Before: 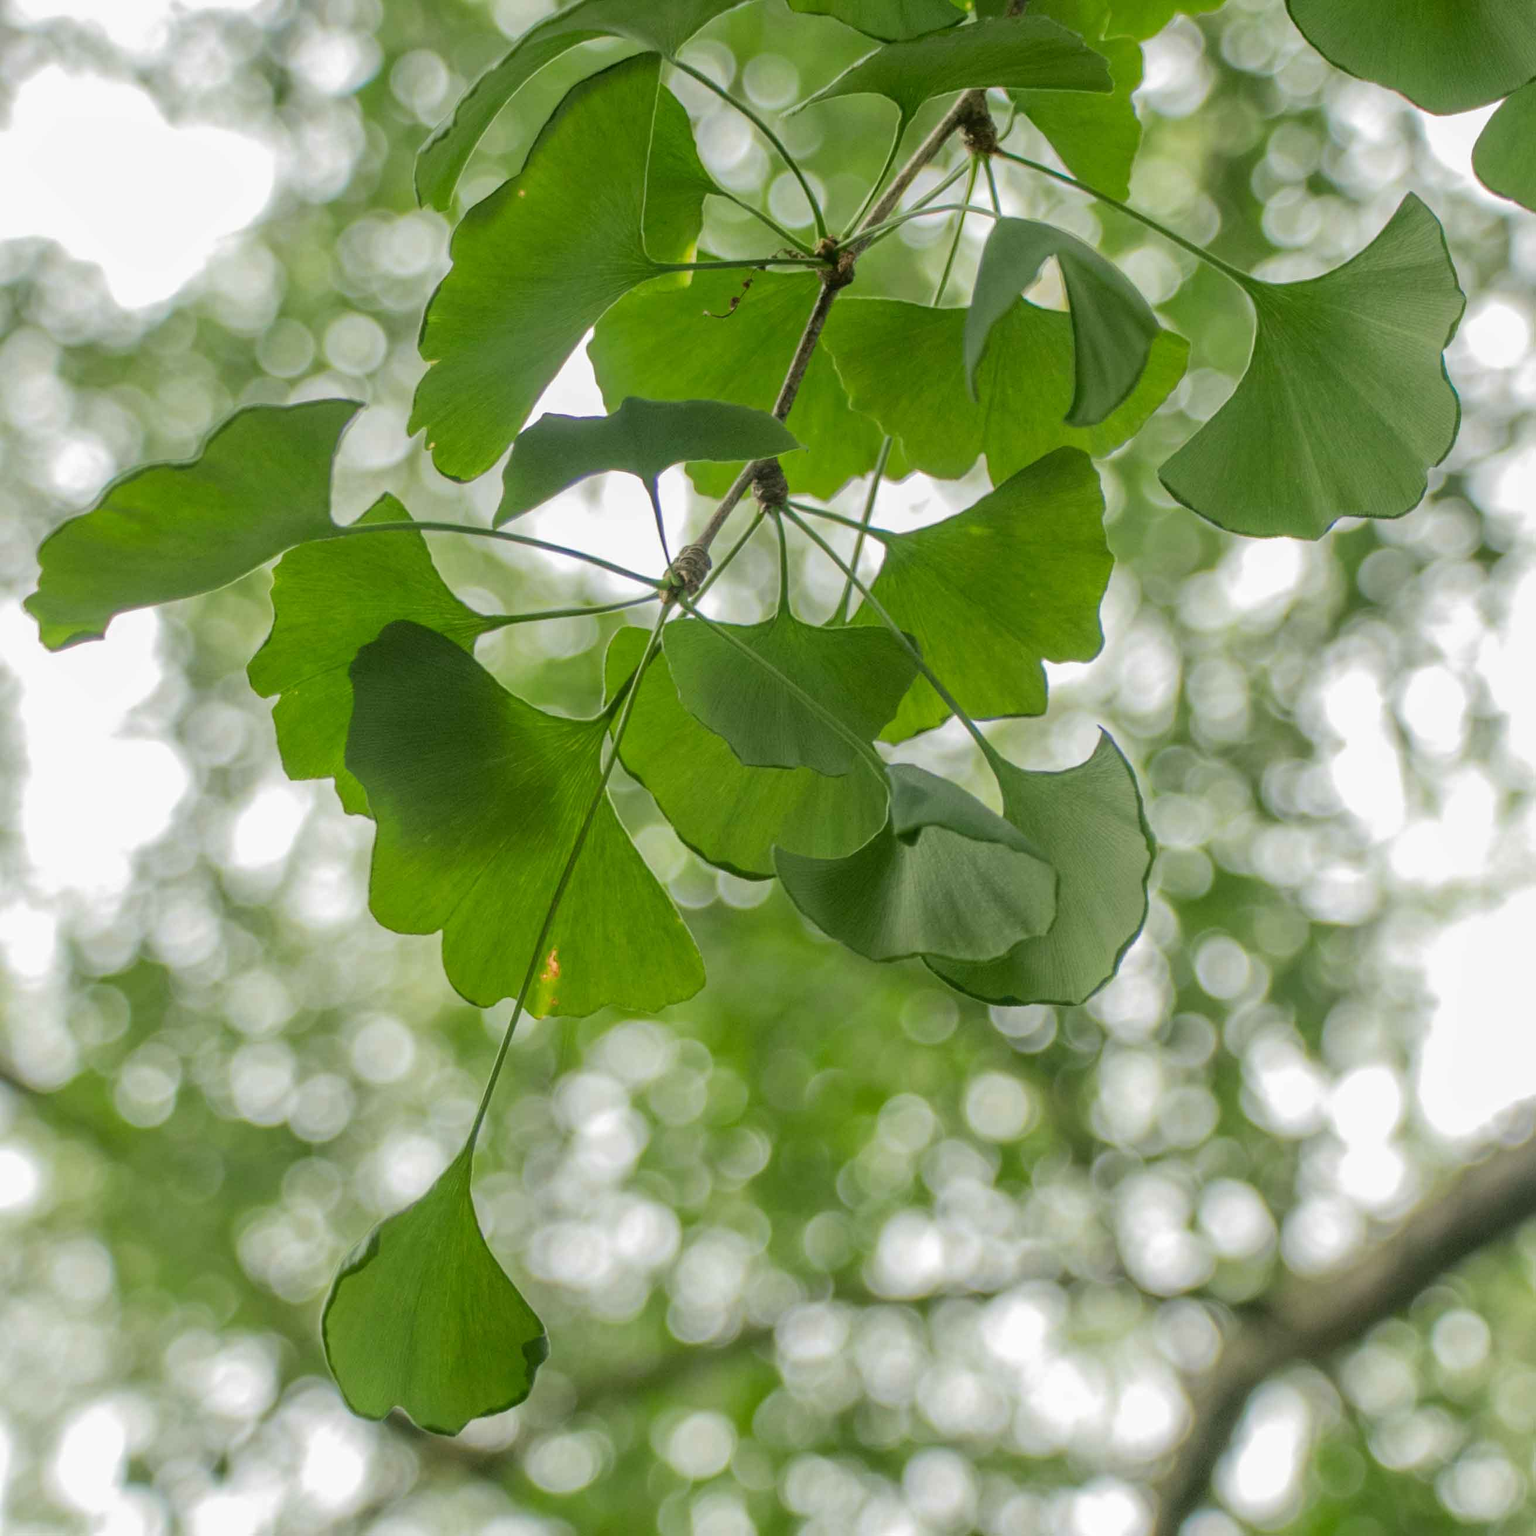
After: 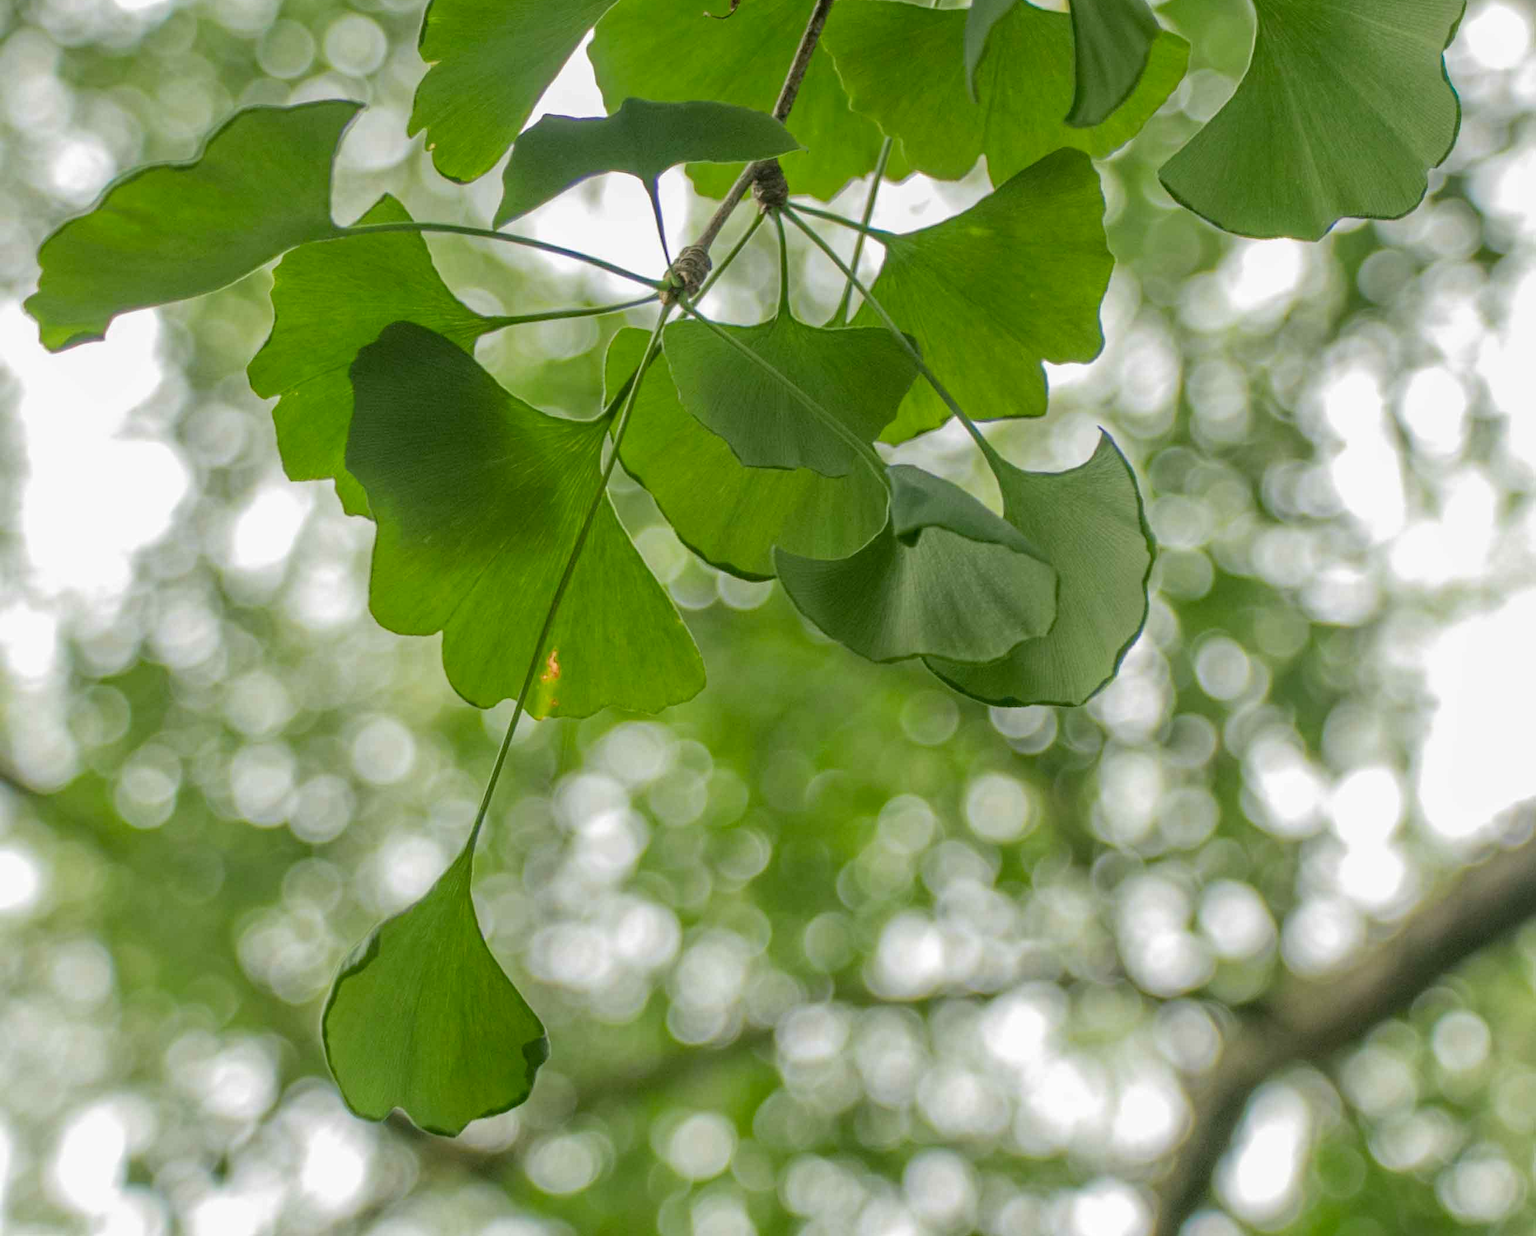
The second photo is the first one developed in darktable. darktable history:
haze removal: compatibility mode true, adaptive false
crop and rotate: top 19.5%
